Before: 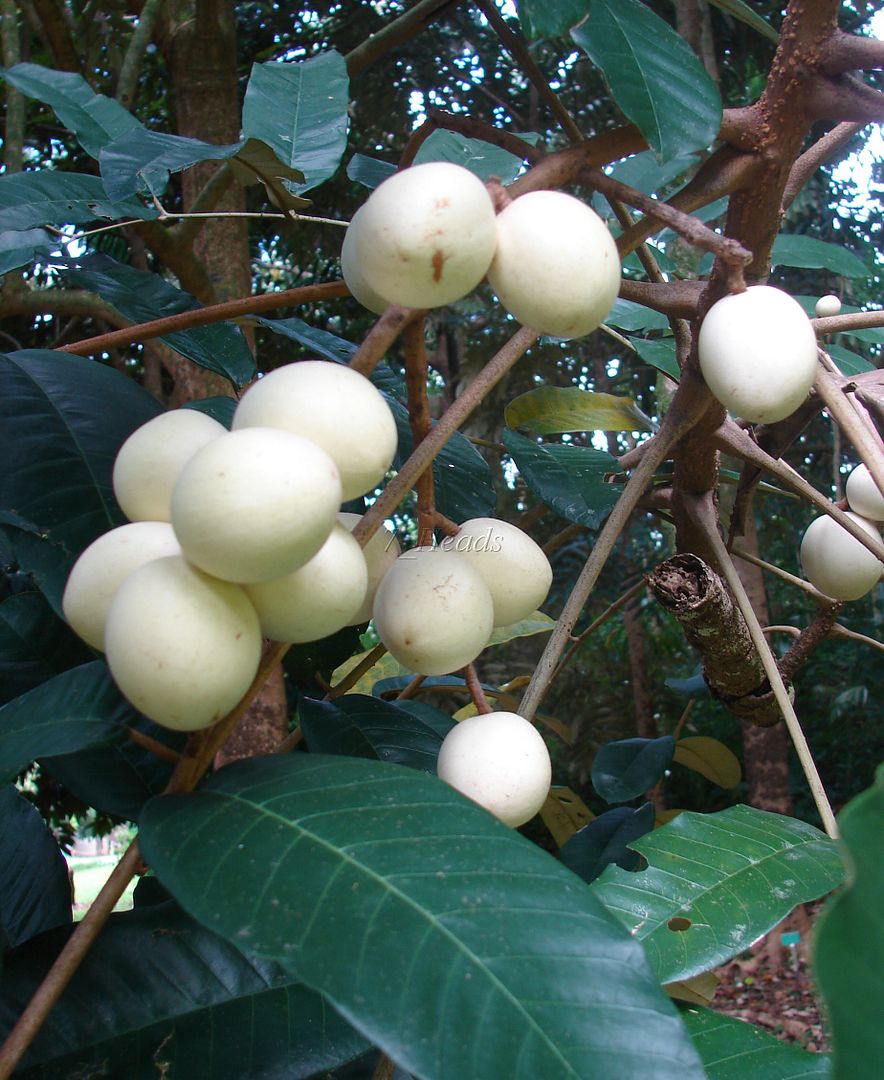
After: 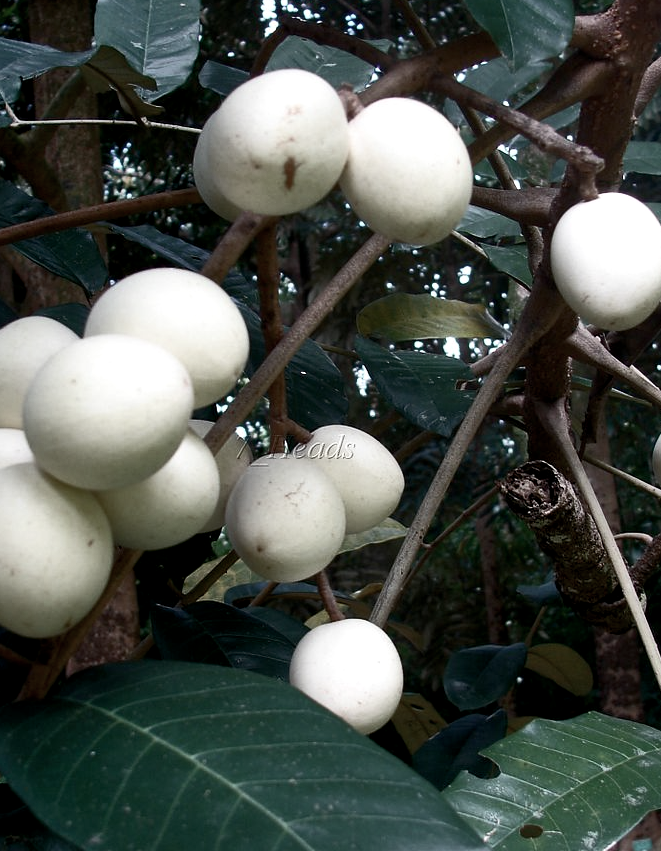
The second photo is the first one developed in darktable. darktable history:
contrast brightness saturation: contrast 0.1, saturation -0.3
color balance rgb: perceptual saturation grading › highlights -31.88%, perceptual saturation grading › mid-tones 5.8%, perceptual saturation grading › shadows 18.12%, perceptual brilliance grading › highlights 3.62%, perceptual brilliance grading › mid-tones -18.12%, perceptual brilliance grading › shadows -41.3%
shadows and highlights: shadows 43.71, white point adjustment -1.46, soften with gaussian
crop: left 16.768%, top 8.653%, right 8.362%, bottom 12.485%
exposure: black level correction 0.009, exposure 0.014 EV, compensate highlight preservation false
